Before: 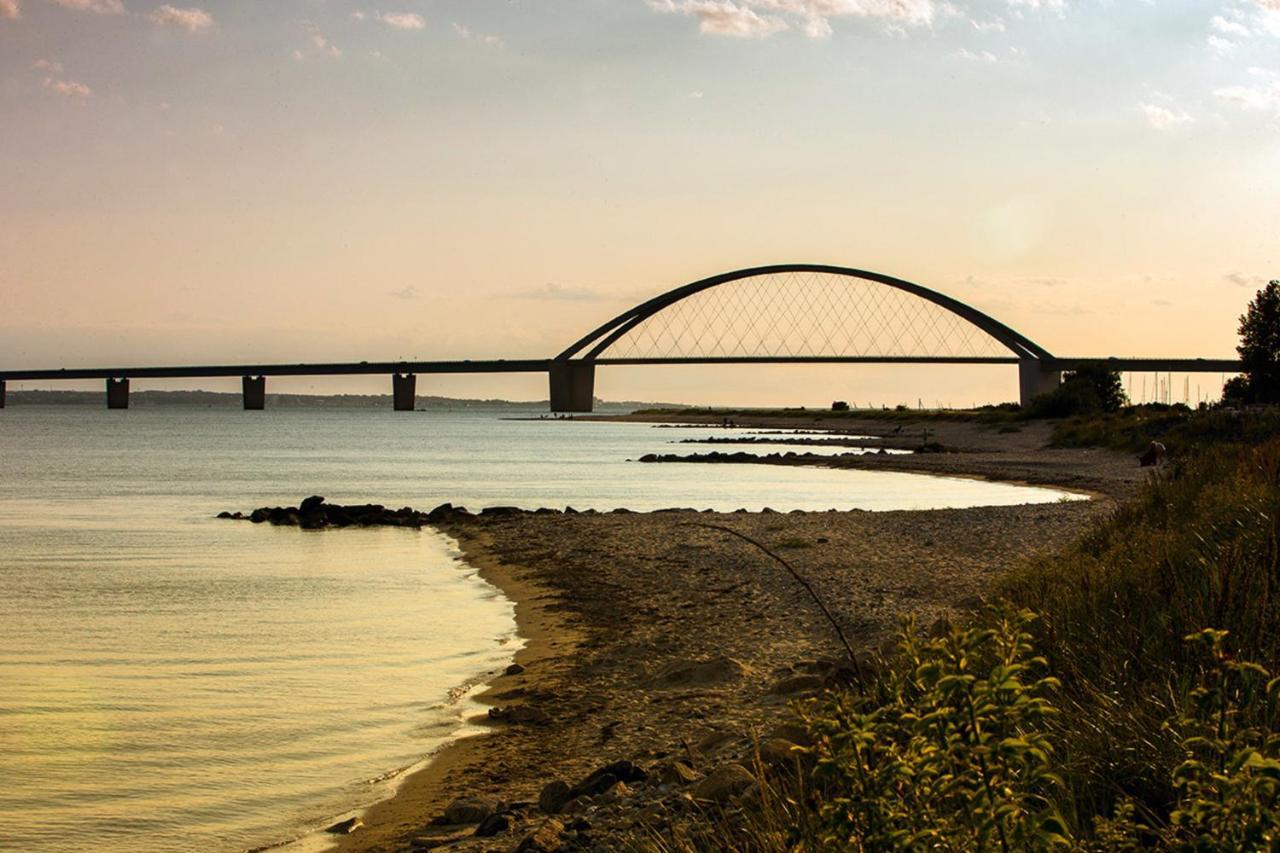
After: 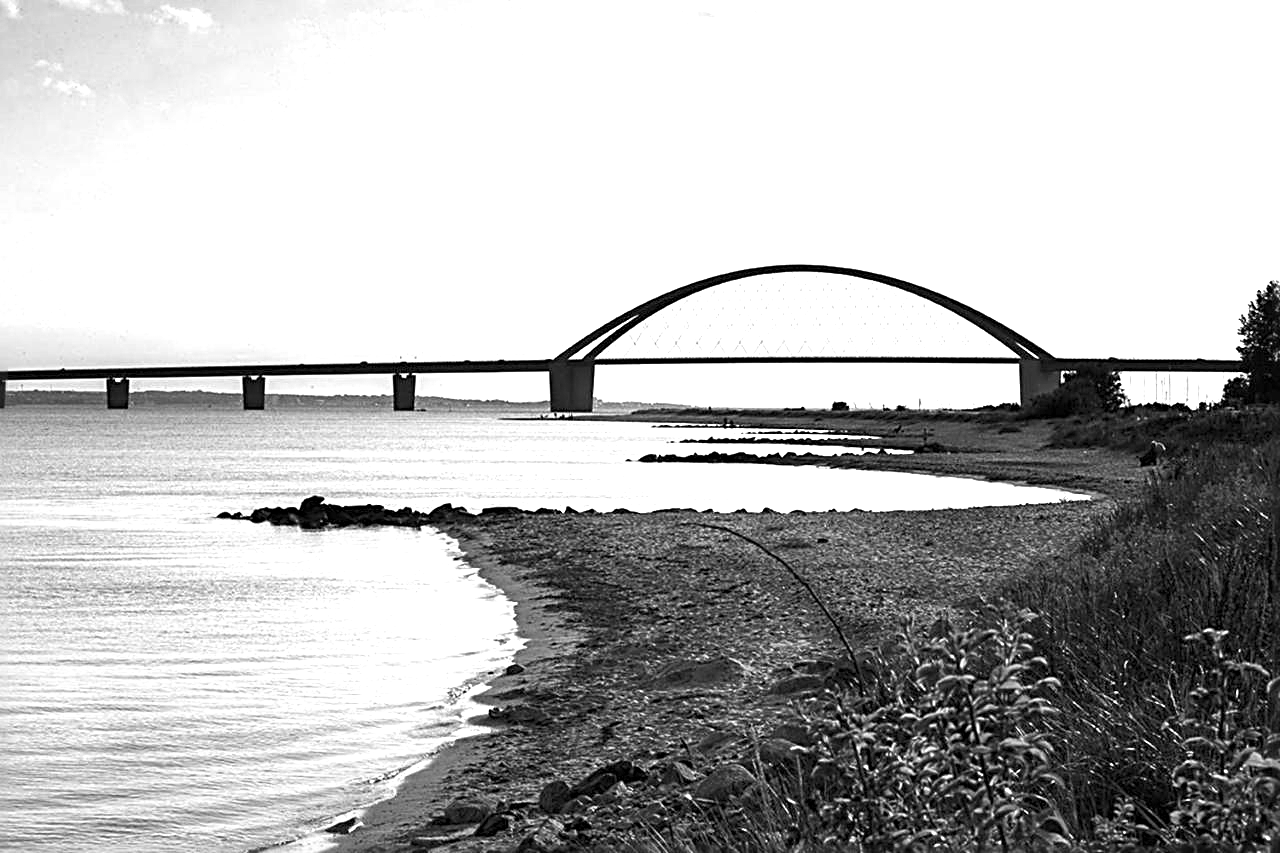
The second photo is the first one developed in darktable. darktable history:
exposure: black level correction 0, exposure 1.276 EV, compensate highlight preservation false
color zones: curves: ch0 [(0, 0.613) (0.01, 0.613) (0.245, 0.448) (0.498, 0.529) (0.642, 0.665) (0.879, 0.777) (0.99, 0.613)]; ch1 [(0, 0) (0.143, 0) (0.286, 0) (0.429, 0) (0.571, 0) (0.714, 0) (0.857, 0)]
sharpen: radius 2.835, amount 0.714
